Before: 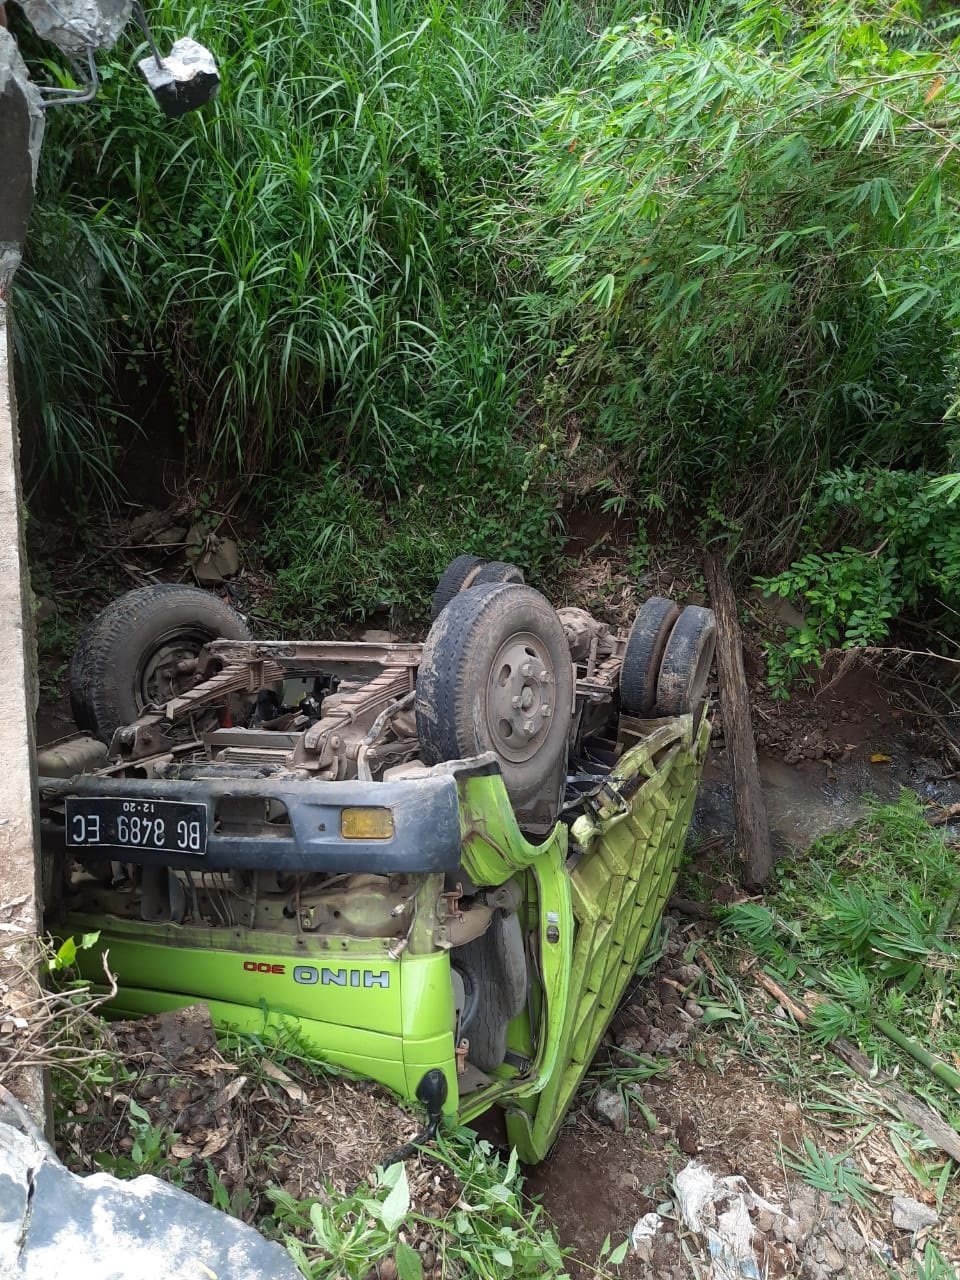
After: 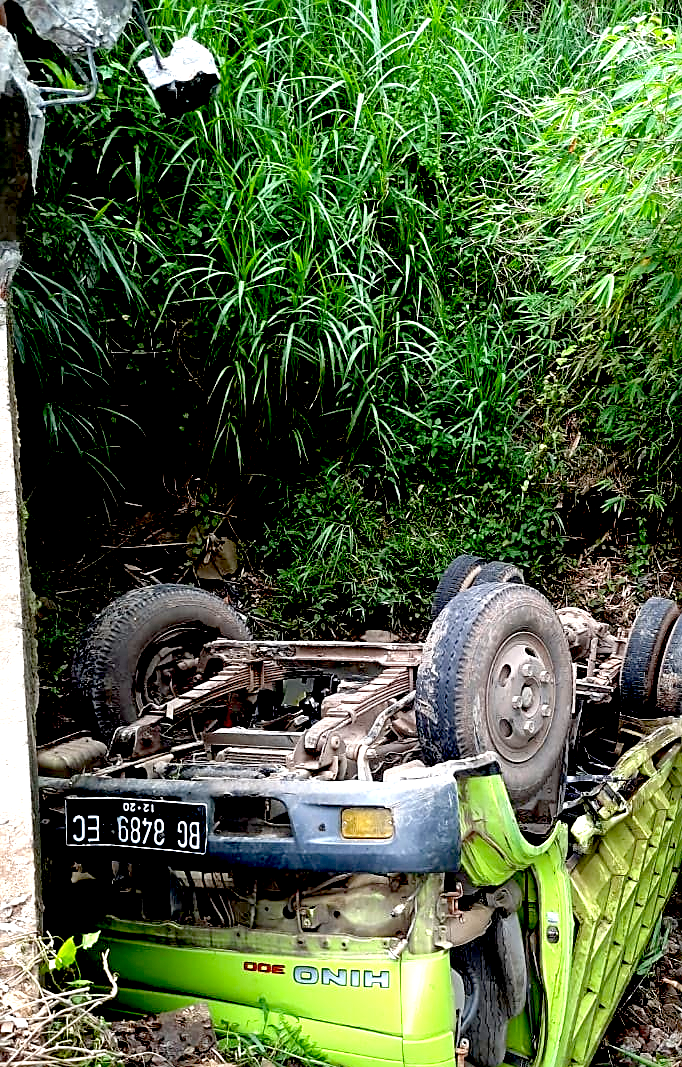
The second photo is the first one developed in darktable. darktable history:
sharpen: on, module defaults
exposure: black level correction 0.035, exposure 0.9 EV, compensate highlight preservation false
crop: right 28.885%, bottom 16.626%
